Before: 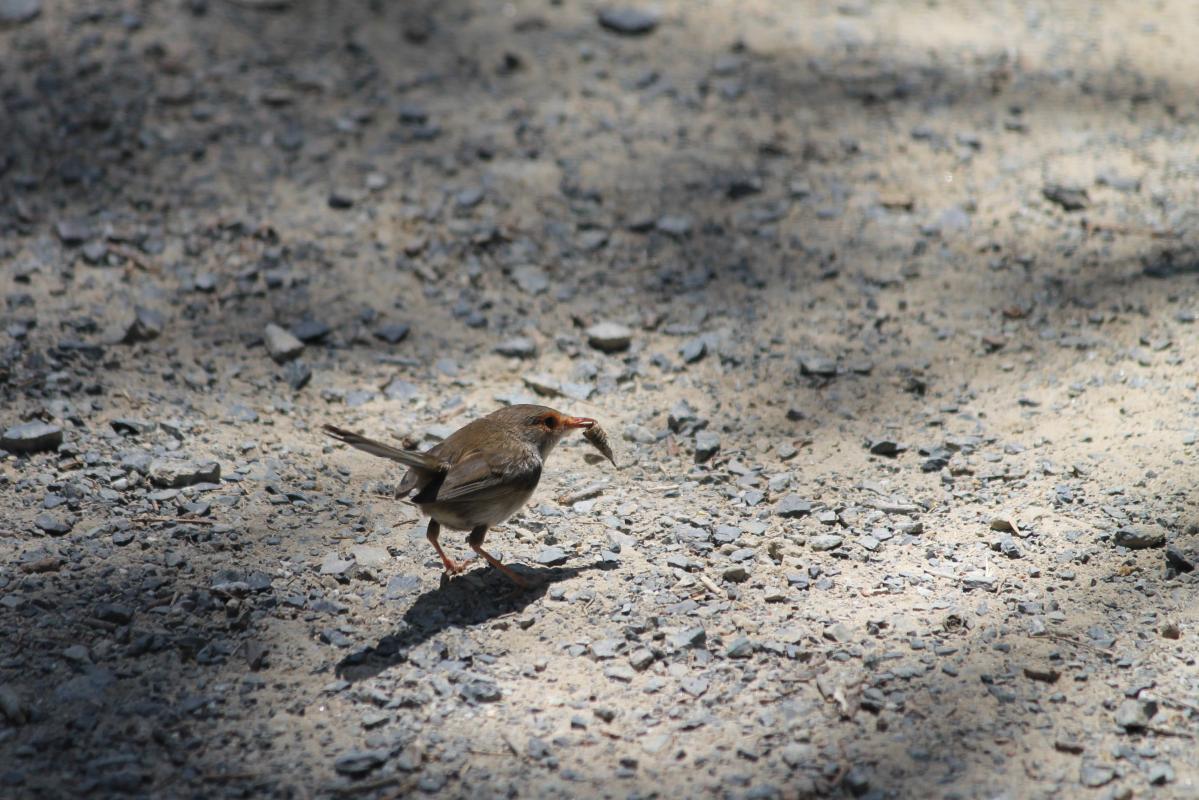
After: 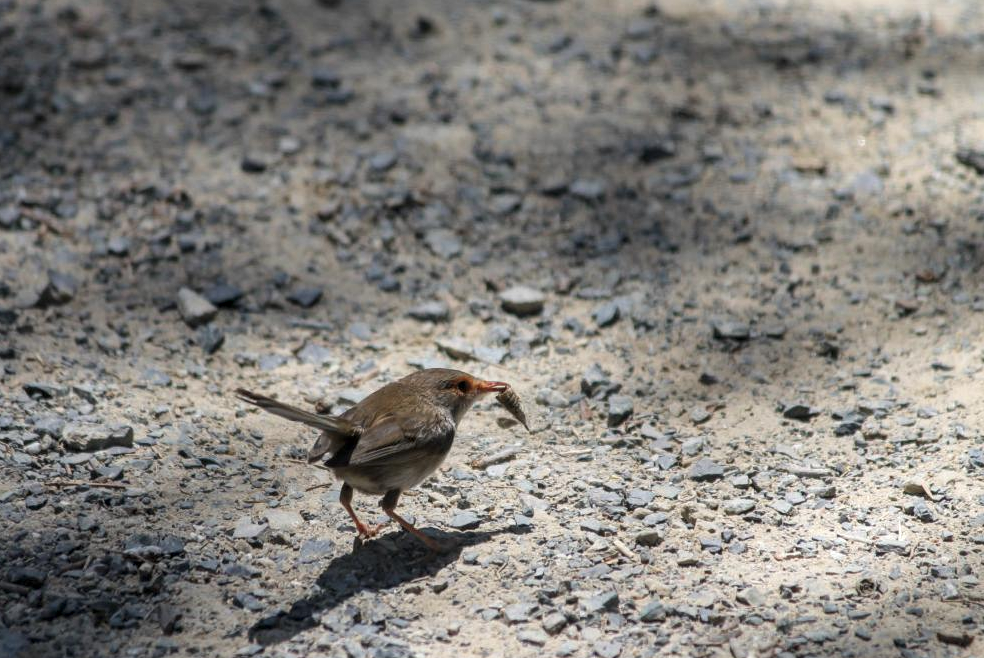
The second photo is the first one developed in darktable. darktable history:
crop and rotate: left 7.262%, top 4.57%, right 10.631%, bottom 13.105%
local contrast: on, module defaults
